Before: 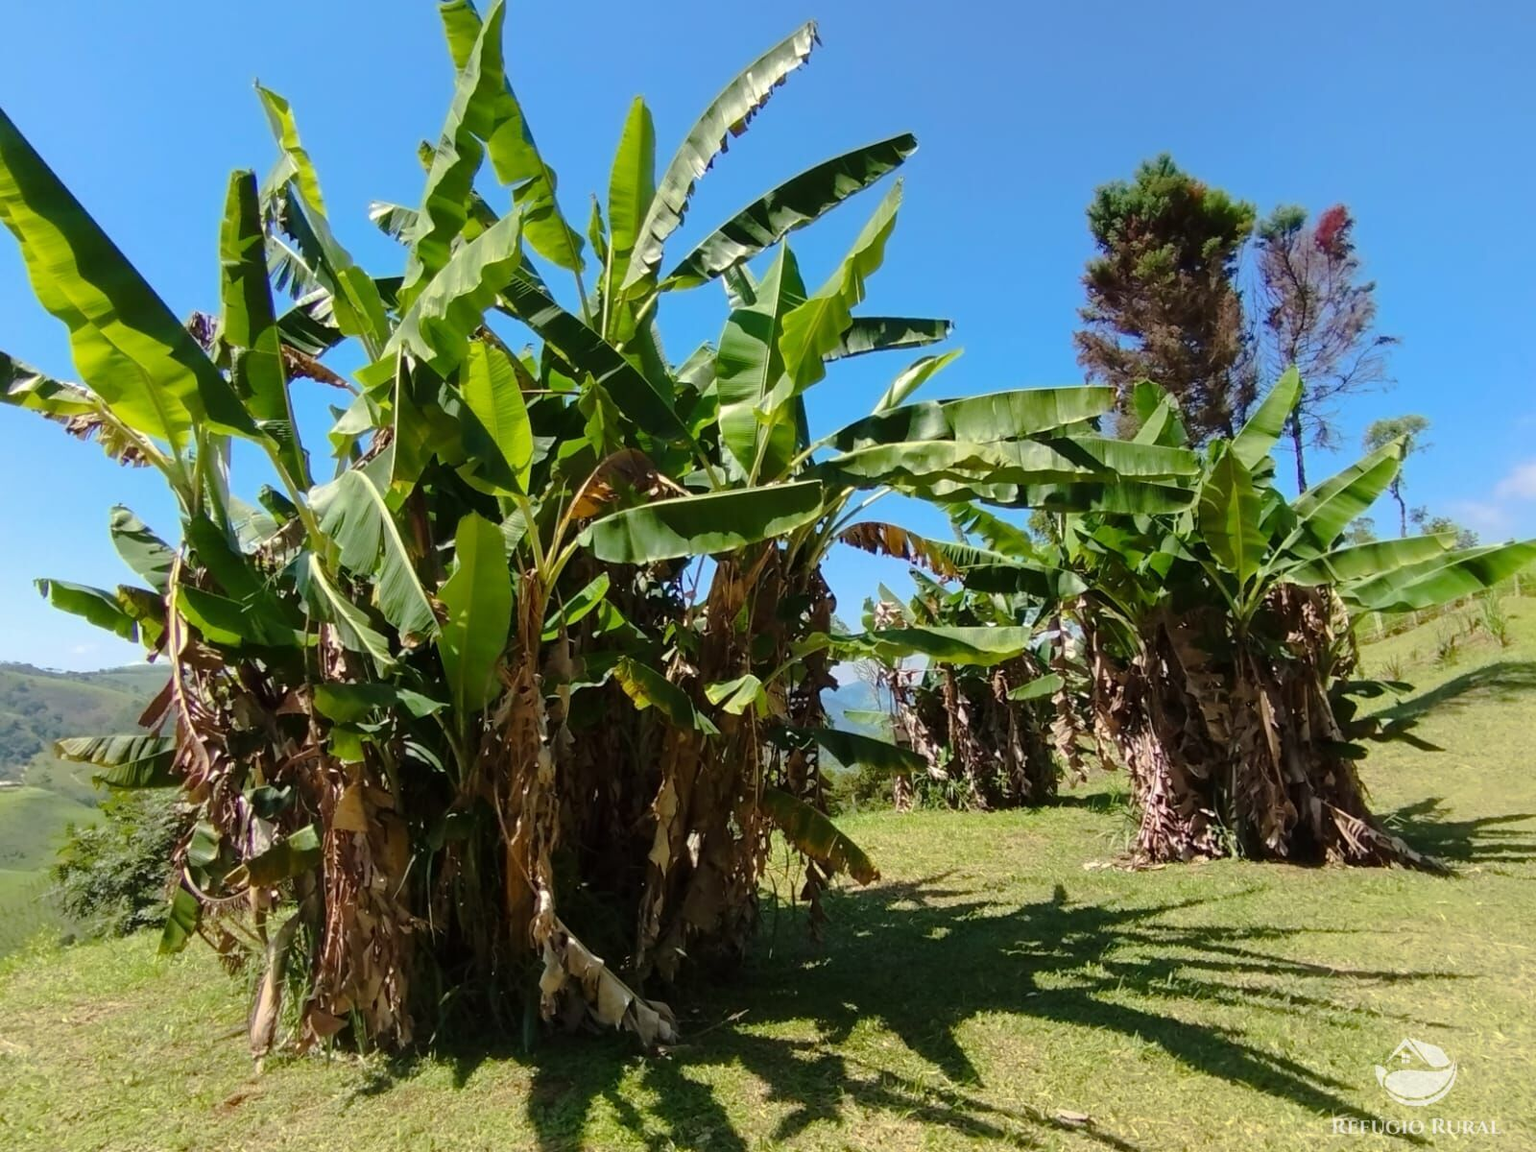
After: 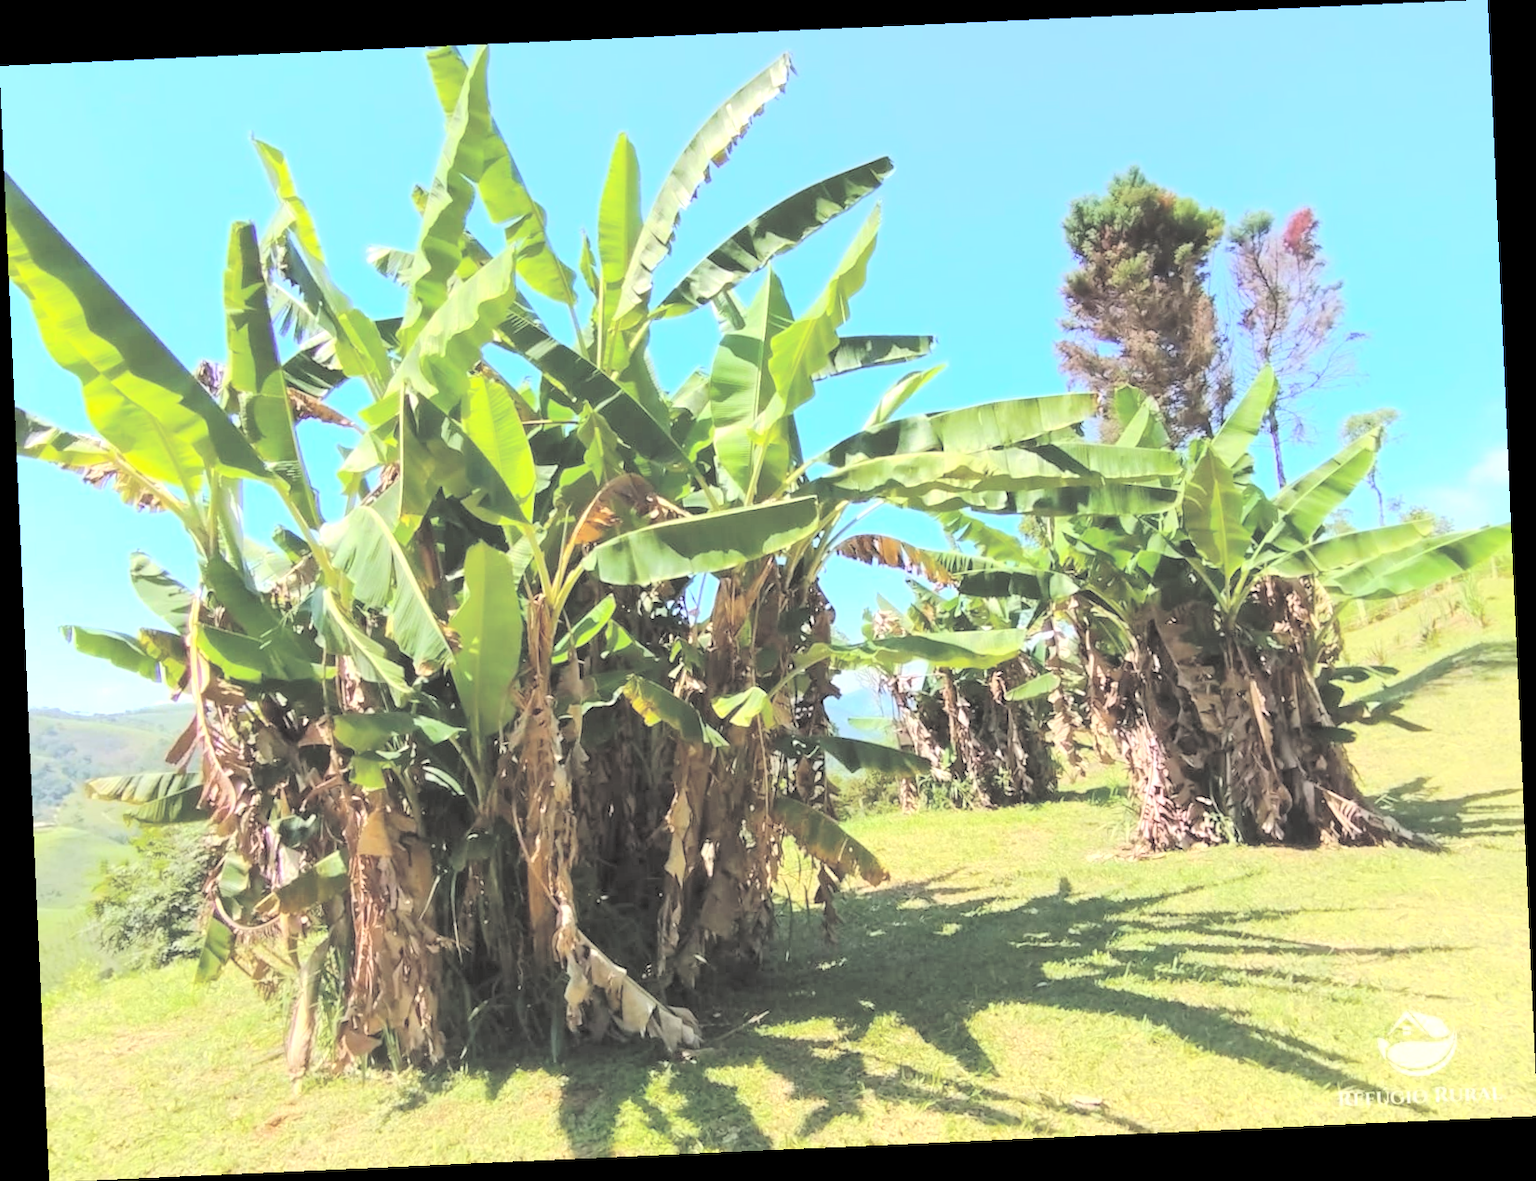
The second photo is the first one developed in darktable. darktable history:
tone equalizer: -8 EV -0.75 EV, -7 EV -0.7 EV, -6 EV -0.6 EV, -5 EV -0.4 EV, -3 EV 0.4 EV, -2 EV 0.6 EV, -1 EV 0.7 EV, +0 EV 0.75 EV, edges refinement/feathering 500, mask exposure compensation -1.57 EV, preserve details no
rotate and perspective: rotation -2.56°, automatic cropping off
contrast brightness saturation: brightness 1
